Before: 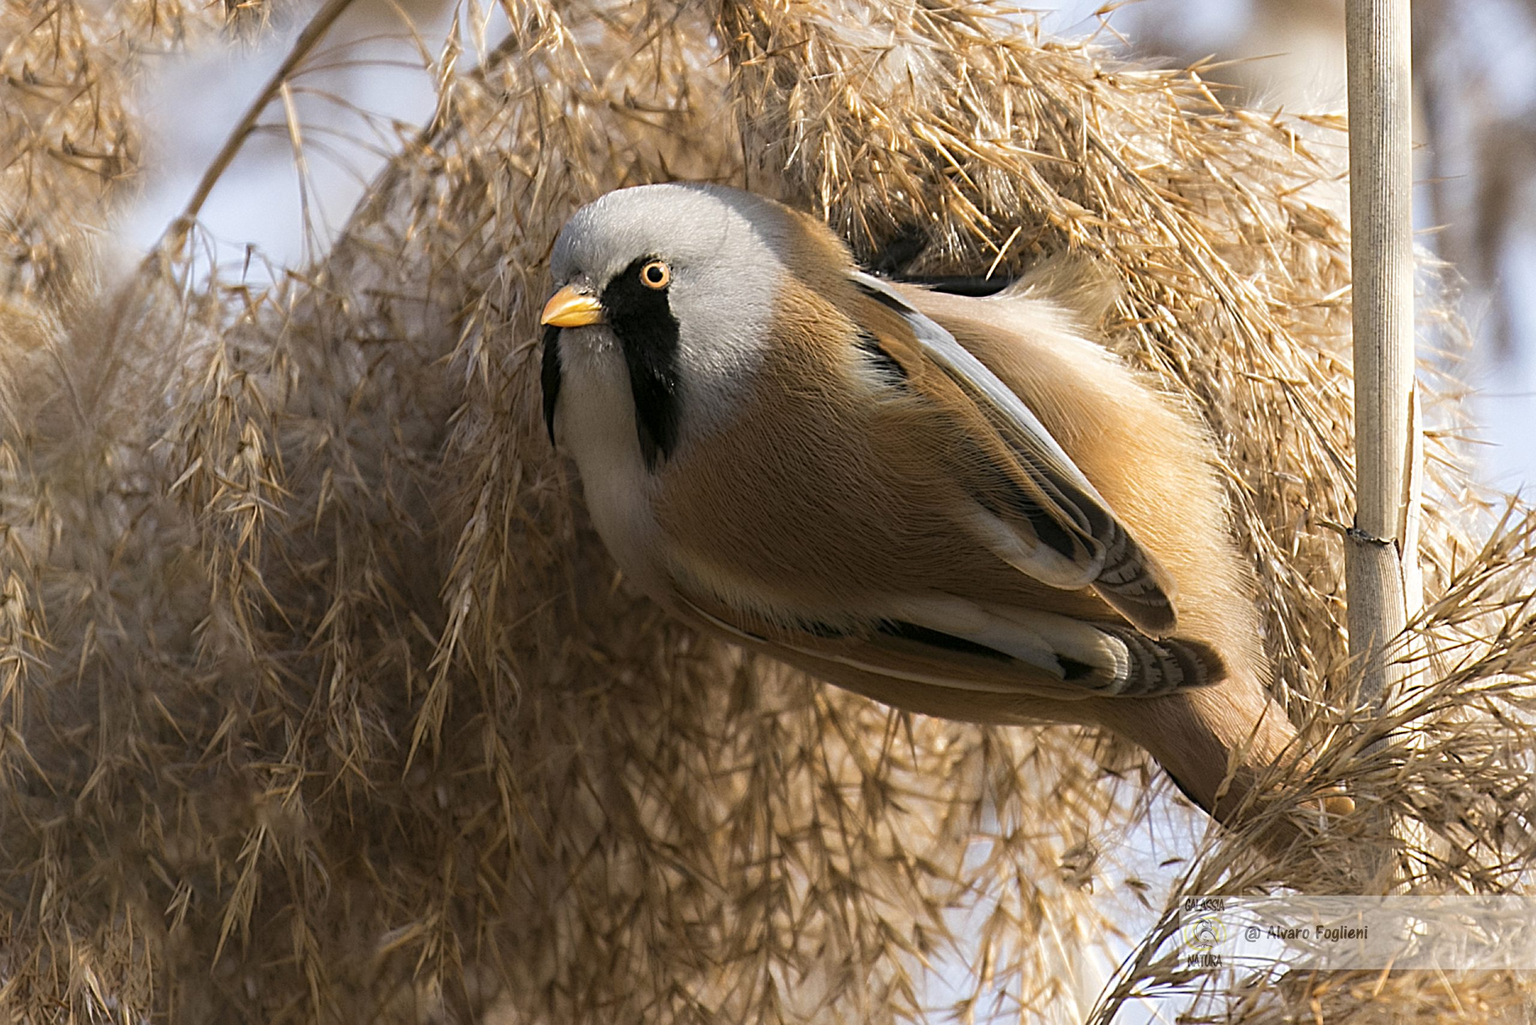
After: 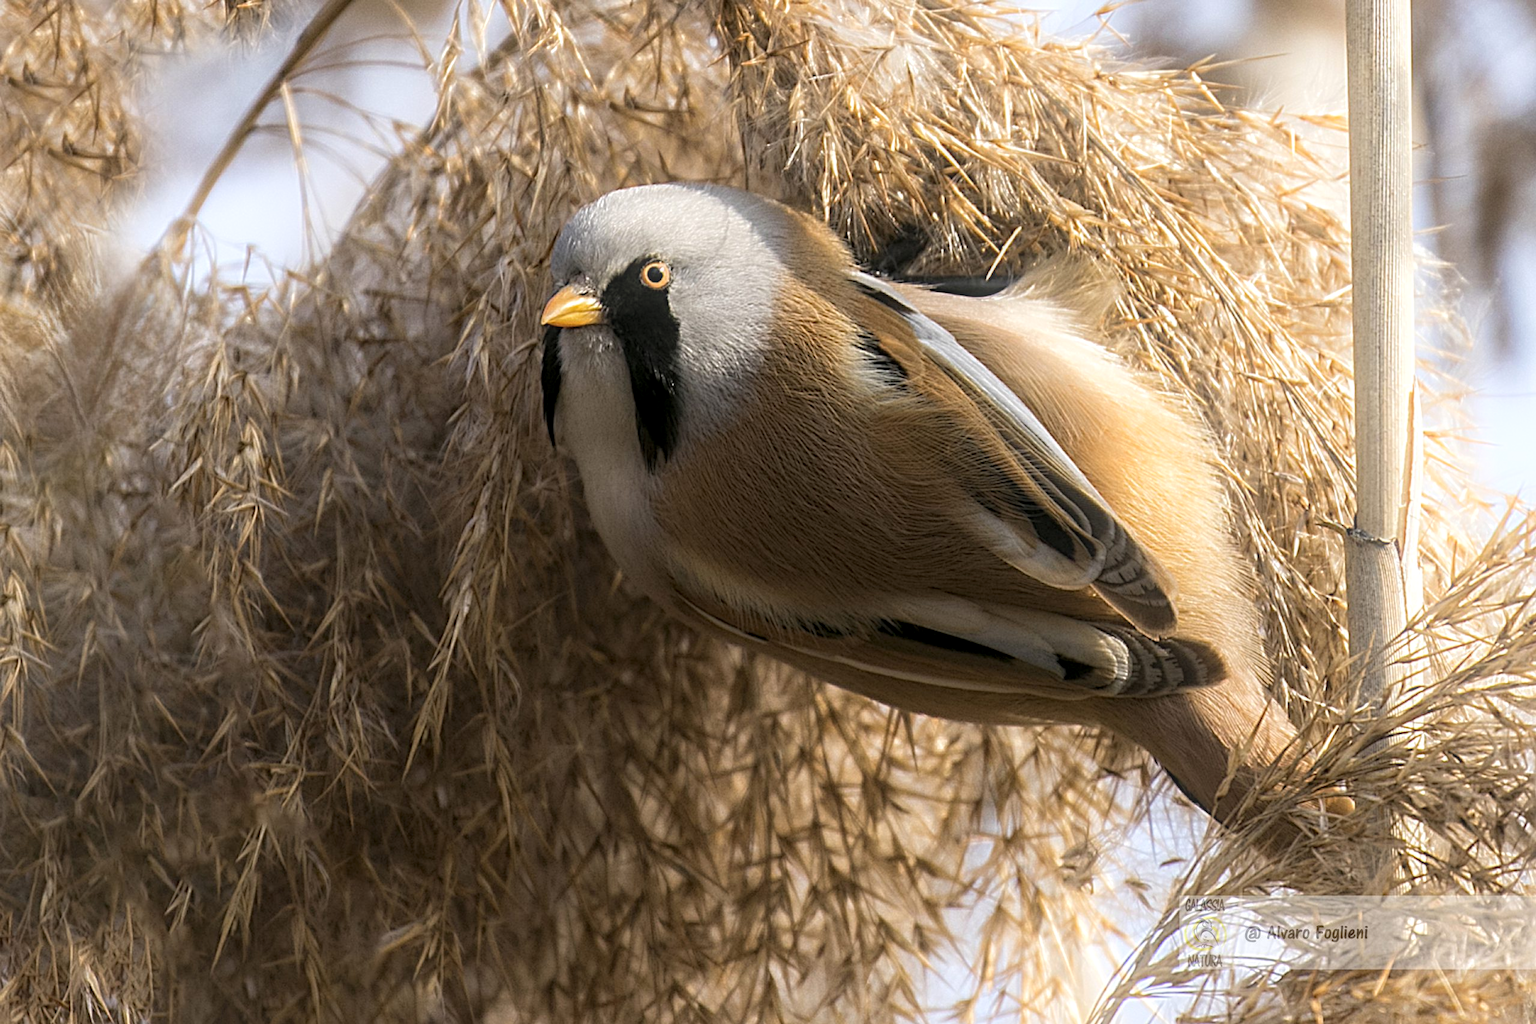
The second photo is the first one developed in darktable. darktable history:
bloom: size 16%, threshold 98%, strength 20%
local contrast: on, module defaults
